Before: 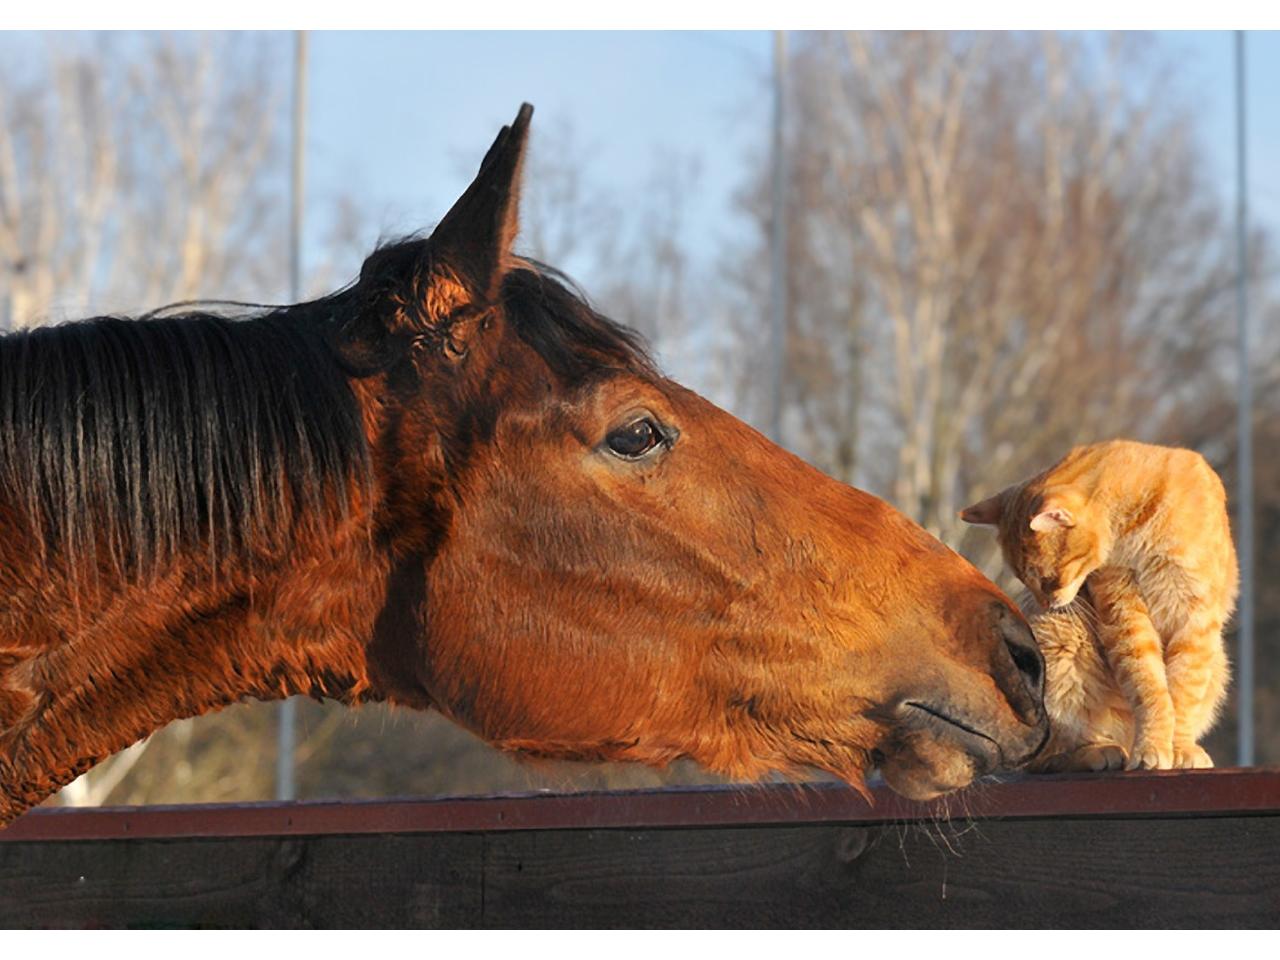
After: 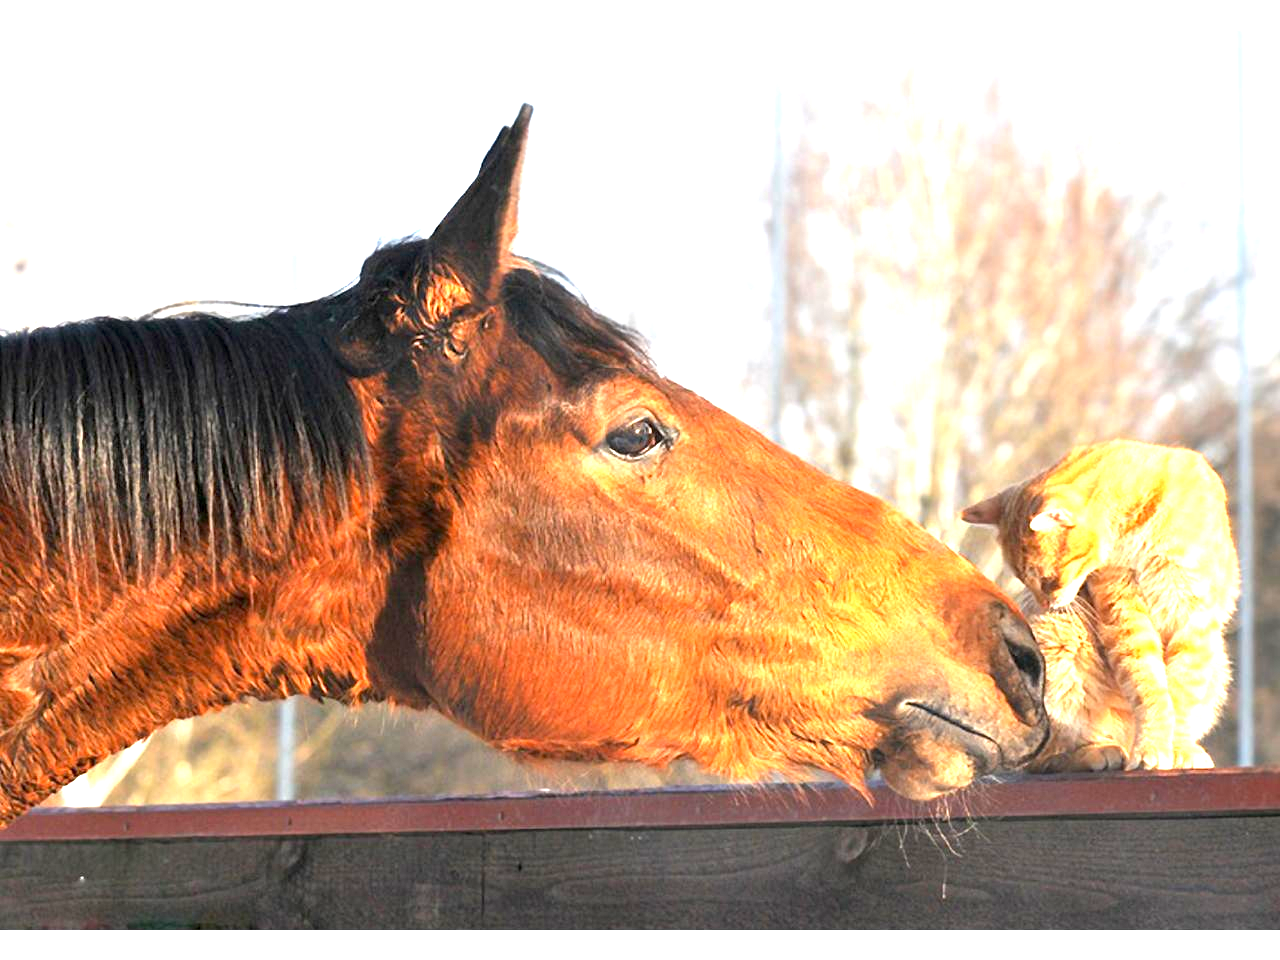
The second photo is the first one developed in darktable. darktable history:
tone equalizer: on, module defaults
exposure: black level correction 0.001, exposure 1.865 EV, compensate highlight preservation false
